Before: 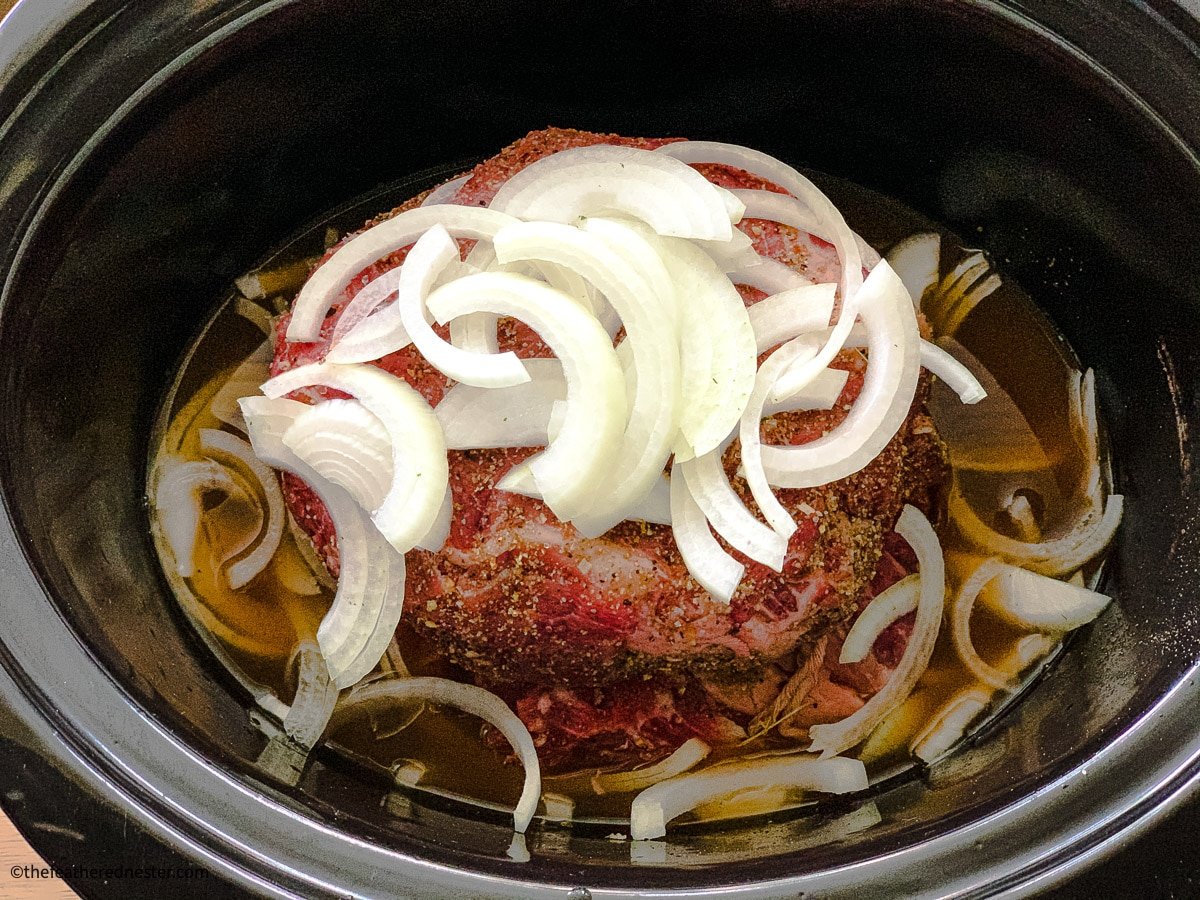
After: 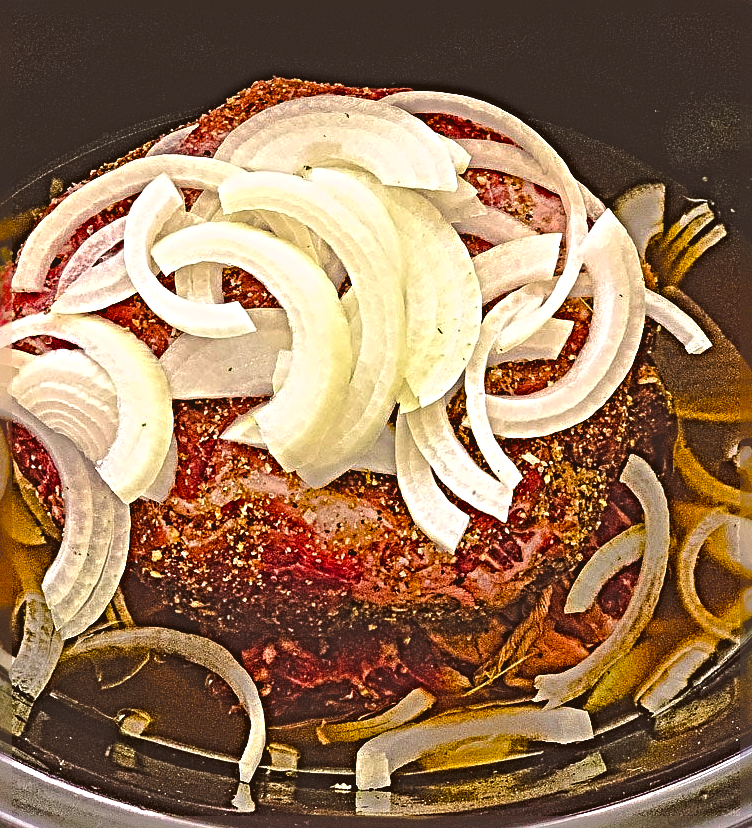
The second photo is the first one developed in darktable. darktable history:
exposure: black level correction -0.022, exposure -0.035 EV, compensate highlight preservation false
crop and rotate: left 22.948%, top 5.631%, right 14.315%, bottom 2.357%
sharpen: radius 6.257, amount 1.794, threshold 0.168
color balance rgb: power › hue 61.05°, global offset › luminance 0.729%, linear chroma grading › global chroma 24.347%, perceptual saturation grading › global saturation 25.615%, global vibrance 20%
color correction: highlights a* 6.15, highlights b* 7.65, shadows a* 6.09, shadows b* 6.87, saturation 0.932
